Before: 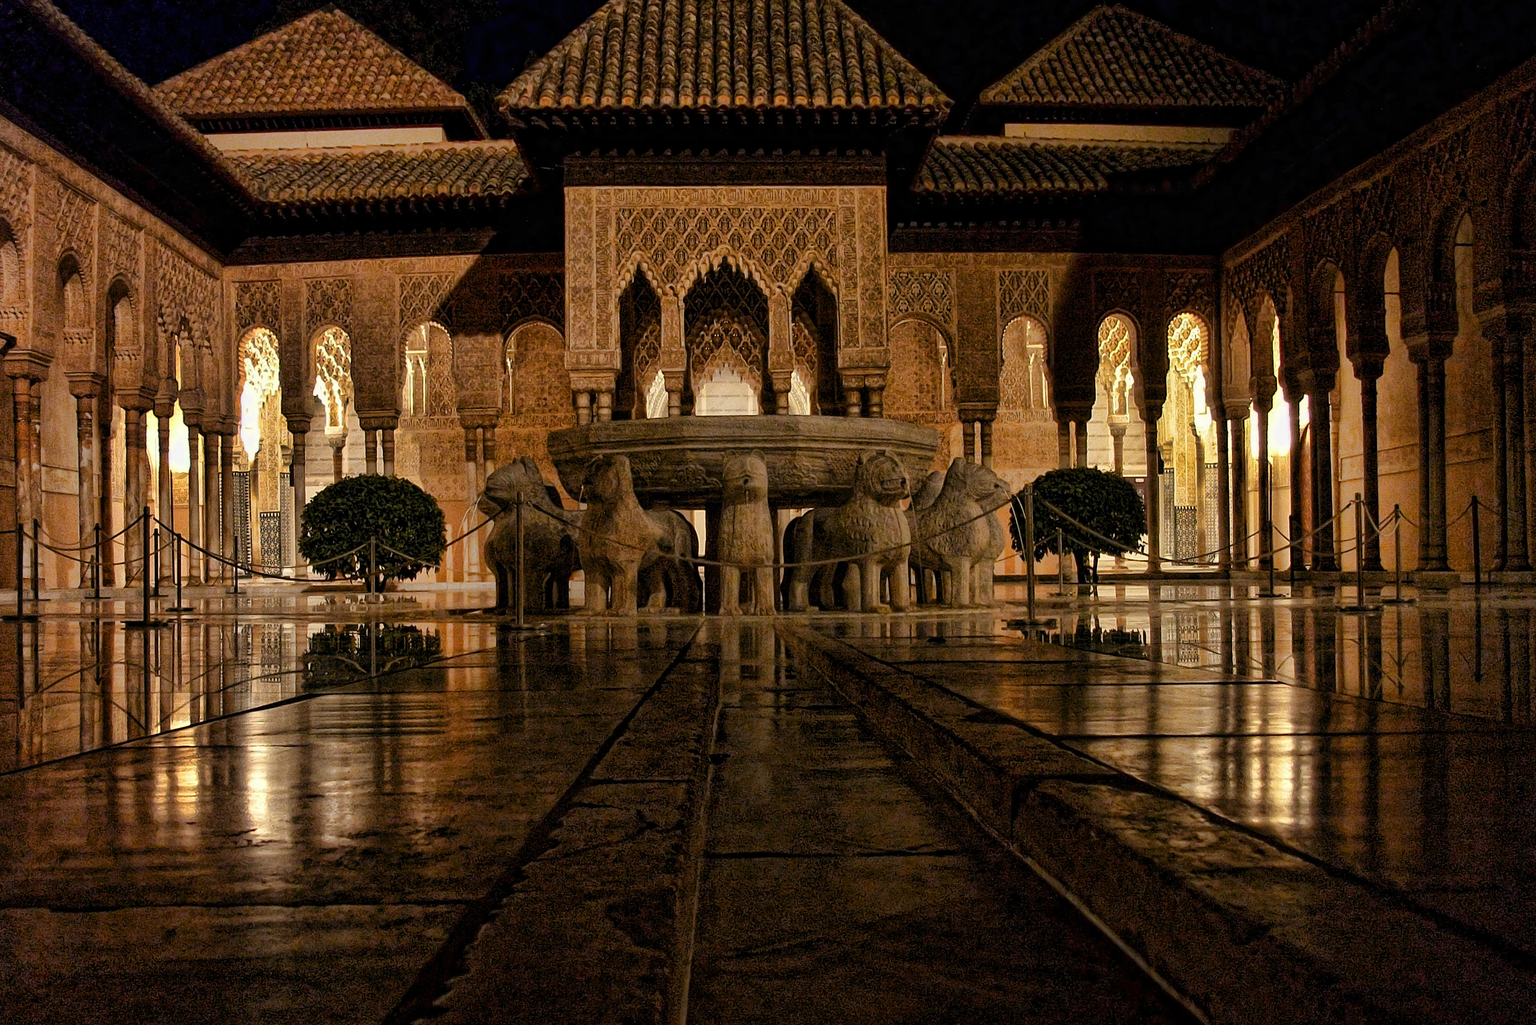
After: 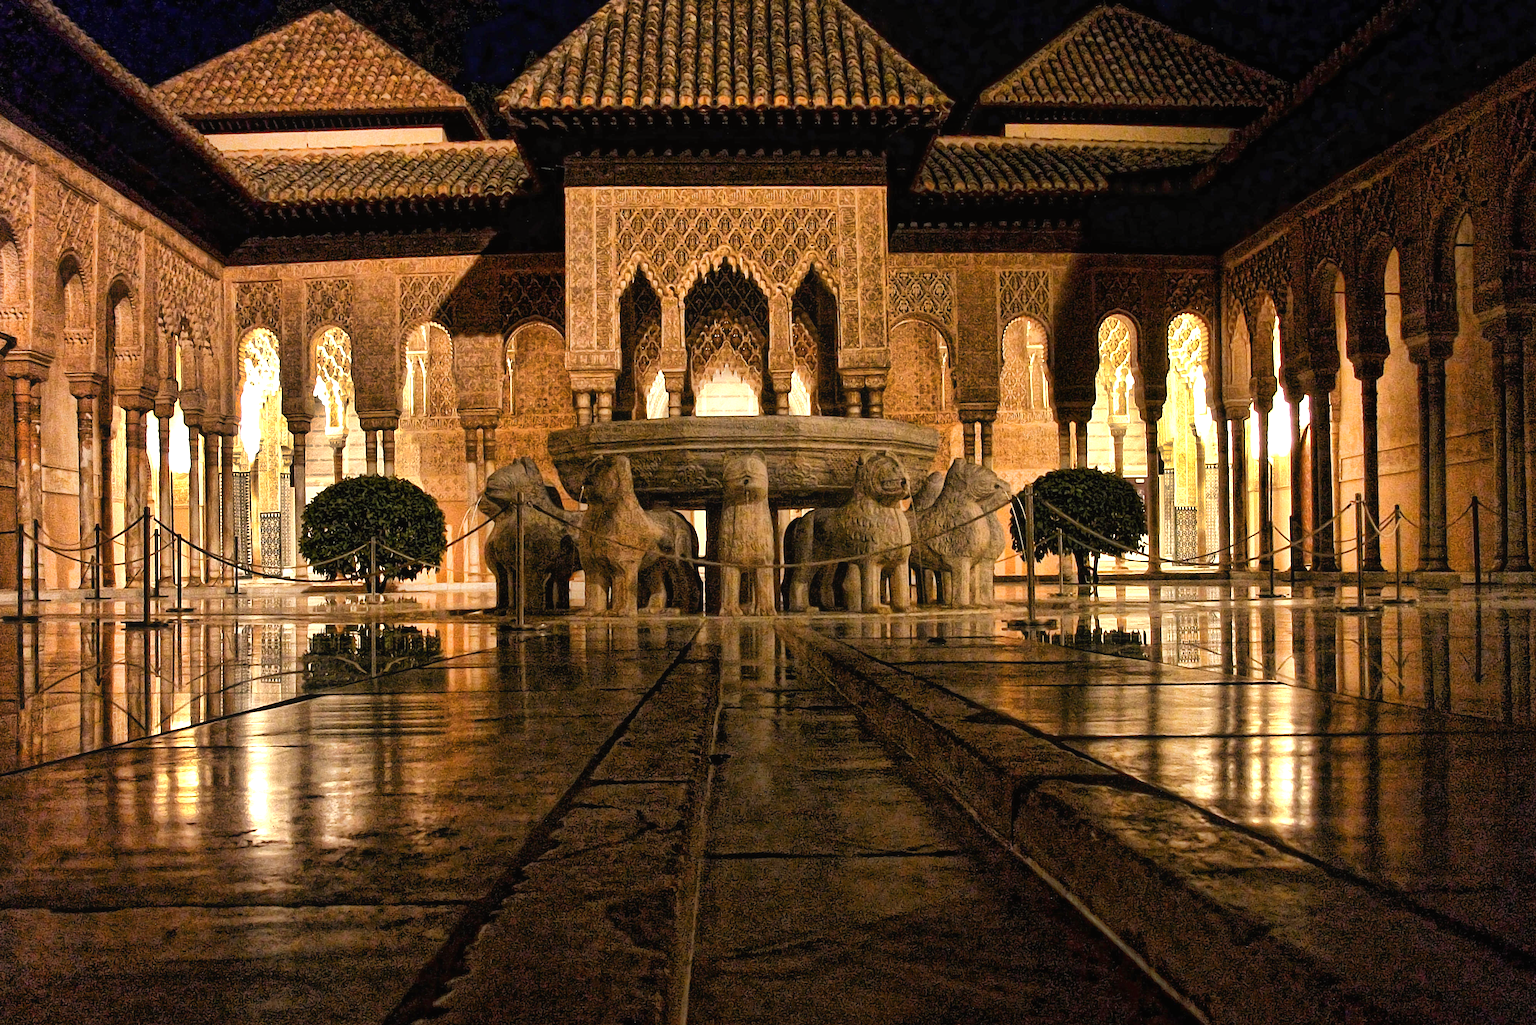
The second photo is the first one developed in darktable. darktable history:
contrast equalizer: y [[0.6 ×6], [0.55 ×6], [0 ×6], [0 ×6], [0 ×6]], mix -0.191
exposure: black level correction 0, exposure 1.107 EV, compensate highlight preservation false
